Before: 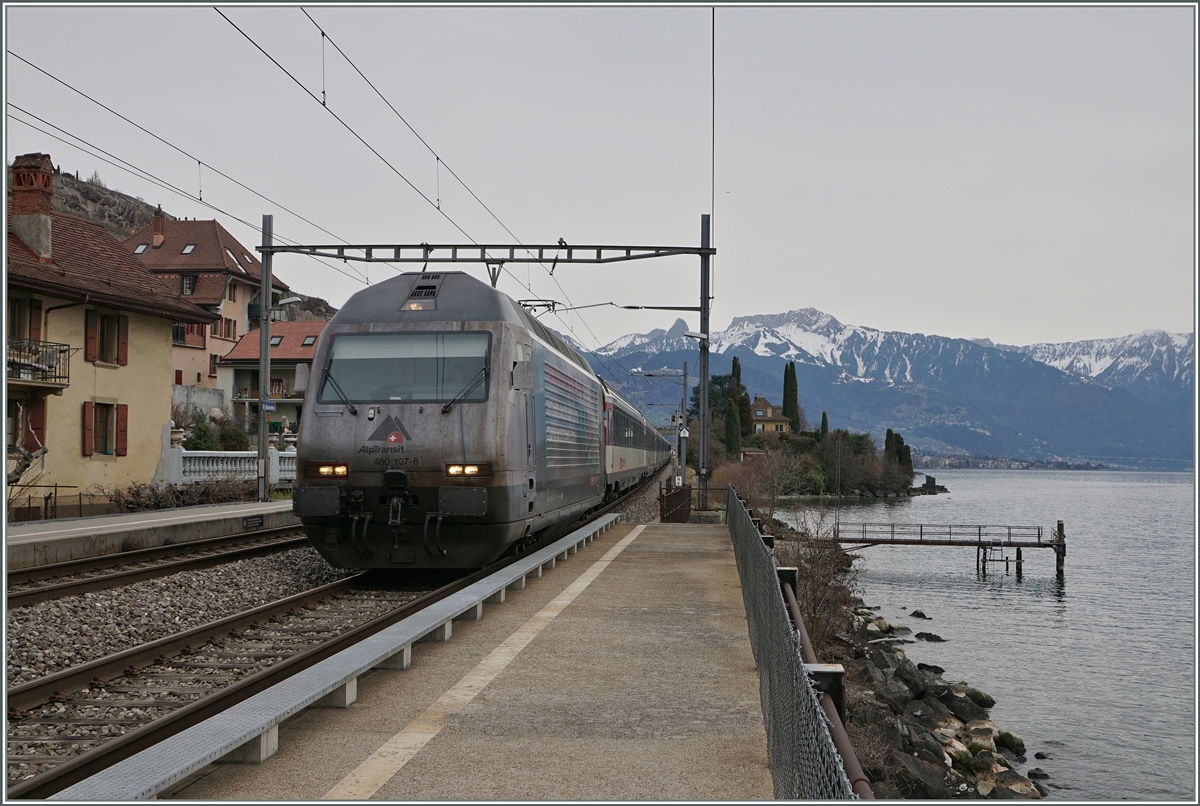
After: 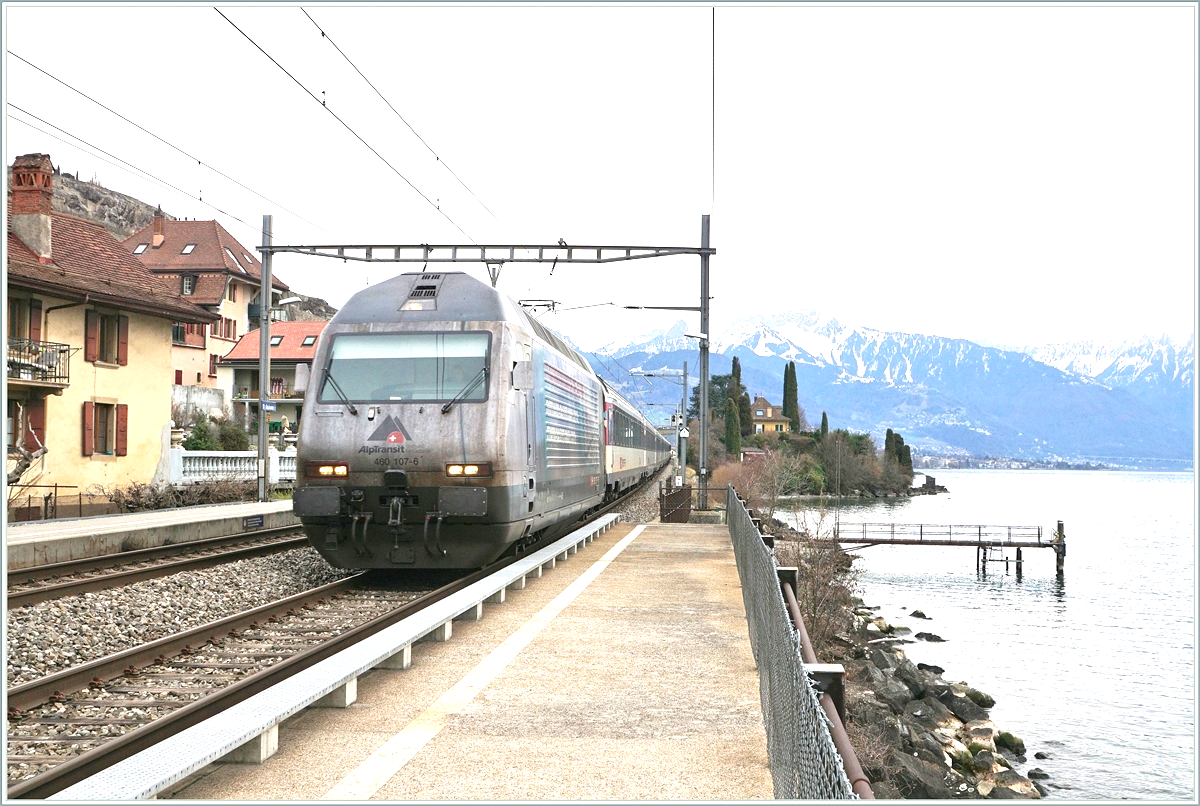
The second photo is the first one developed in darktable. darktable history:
exposure: black level correction 0, exposure 1.998 EV, compensate highlight preservation false
